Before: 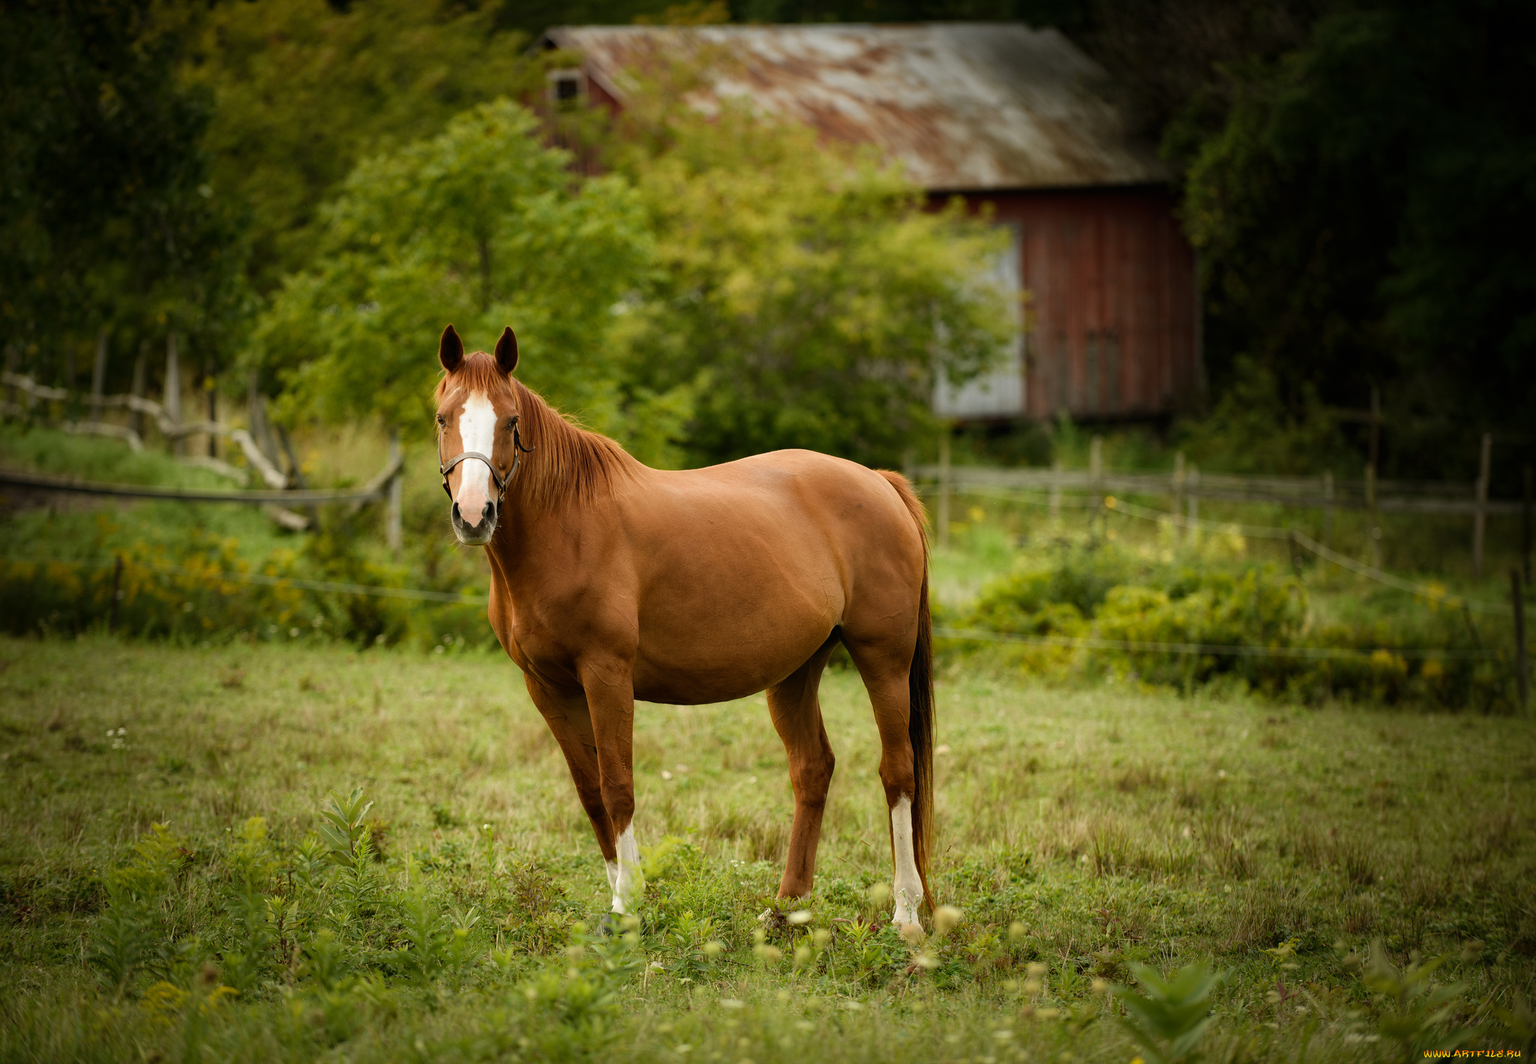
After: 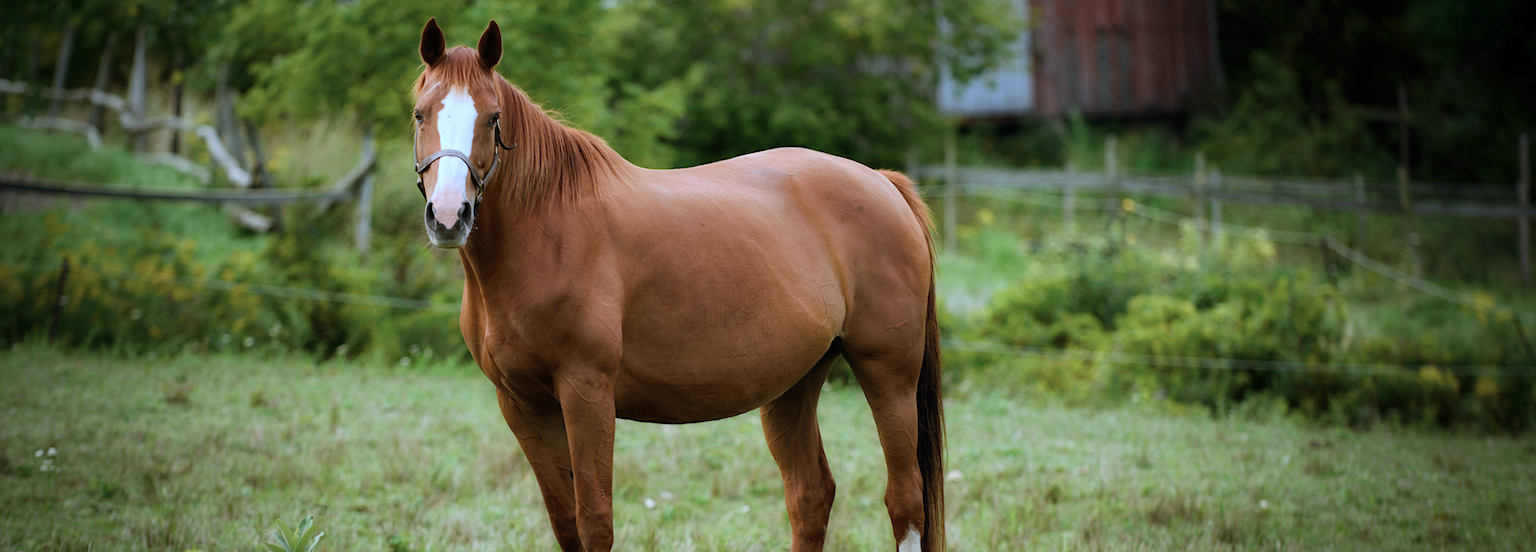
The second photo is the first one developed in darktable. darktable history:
rotate and perspective: rotation 0.215°, lens shift (vertical) -0.139, crop left 0.069, crop right 0.939, crop top 0.002, crop bottom 0.996
color calibration: illuminant as shot in camera, adaptation linear Bradford (ICC v4), x 0.406, y 0.405, temperature 3570.35 K, saturation algorithm version 1 (2020)
crop and rotate: top 26.056%, bottom 25.543%
